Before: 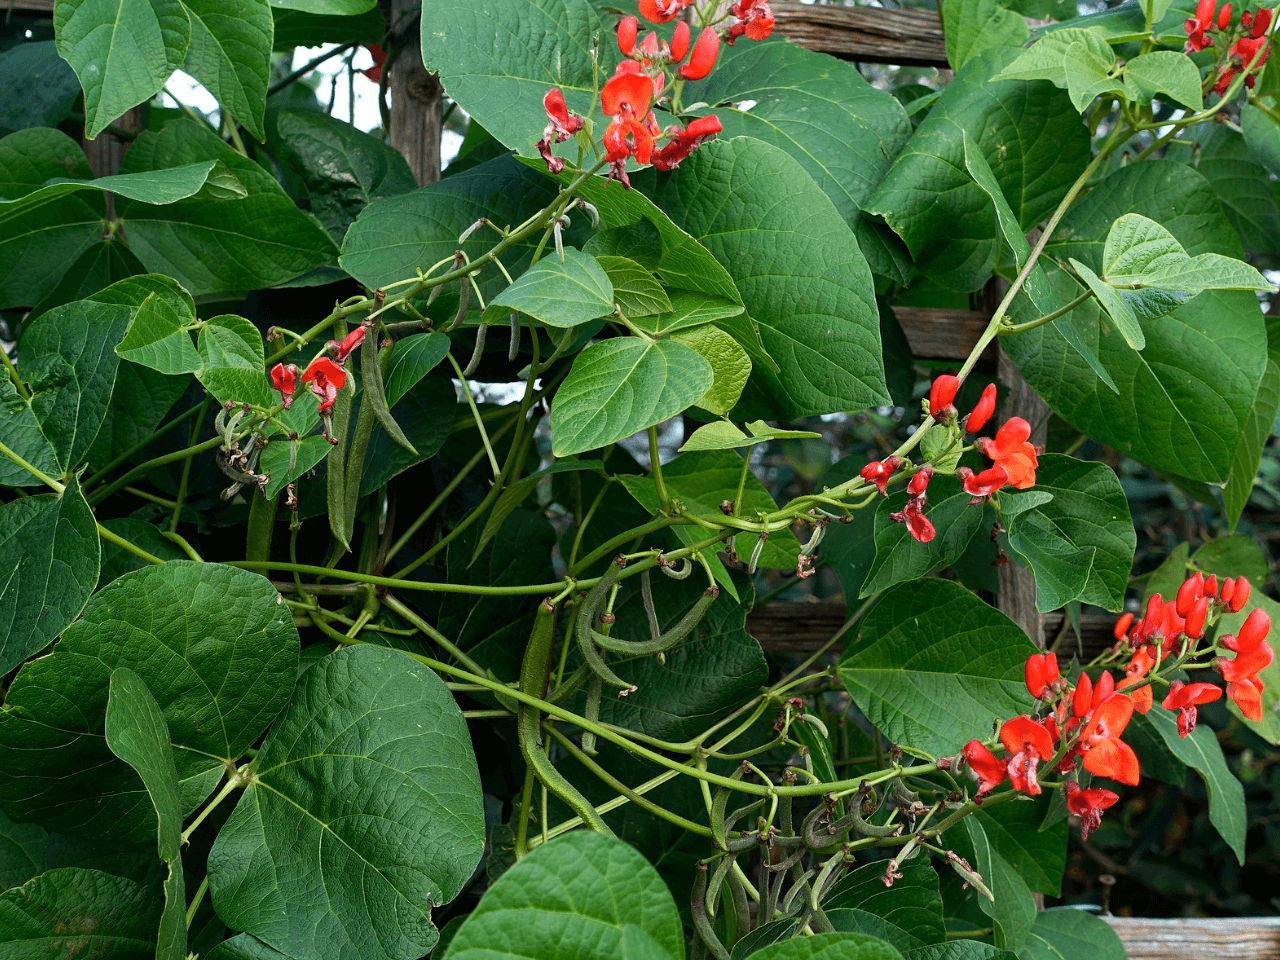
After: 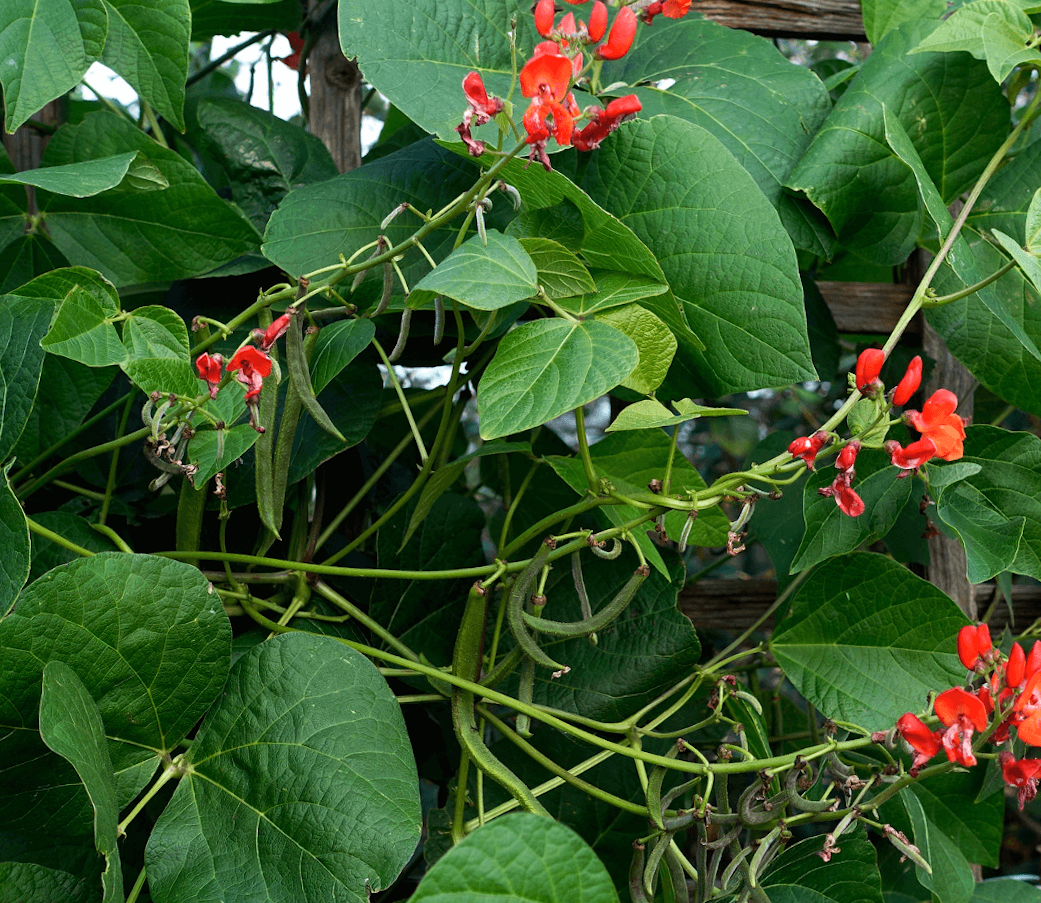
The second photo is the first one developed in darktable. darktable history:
crop and rotate: angle 1.37°, left 4.255%, top 0.524%, right 11.798%, bottom 2.398%
